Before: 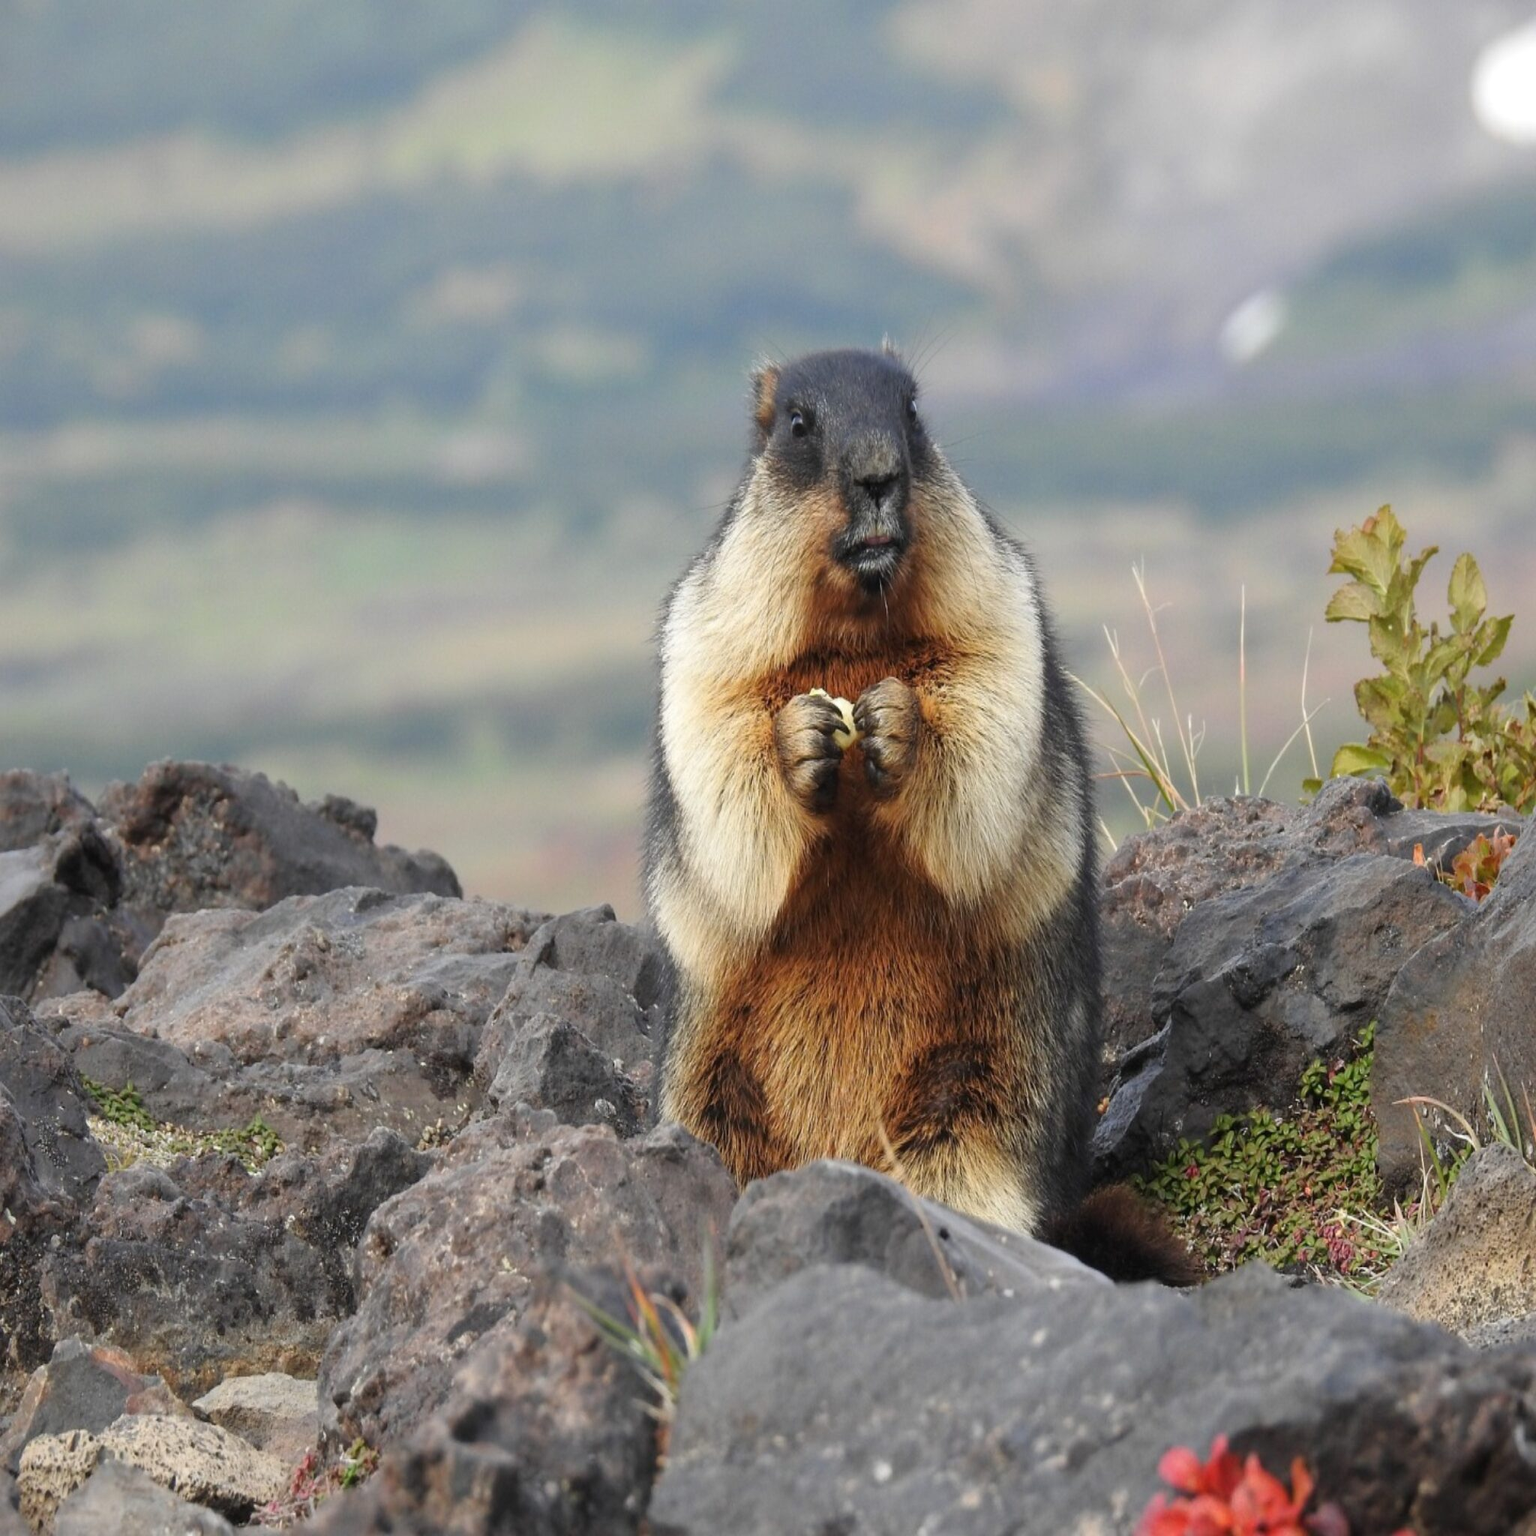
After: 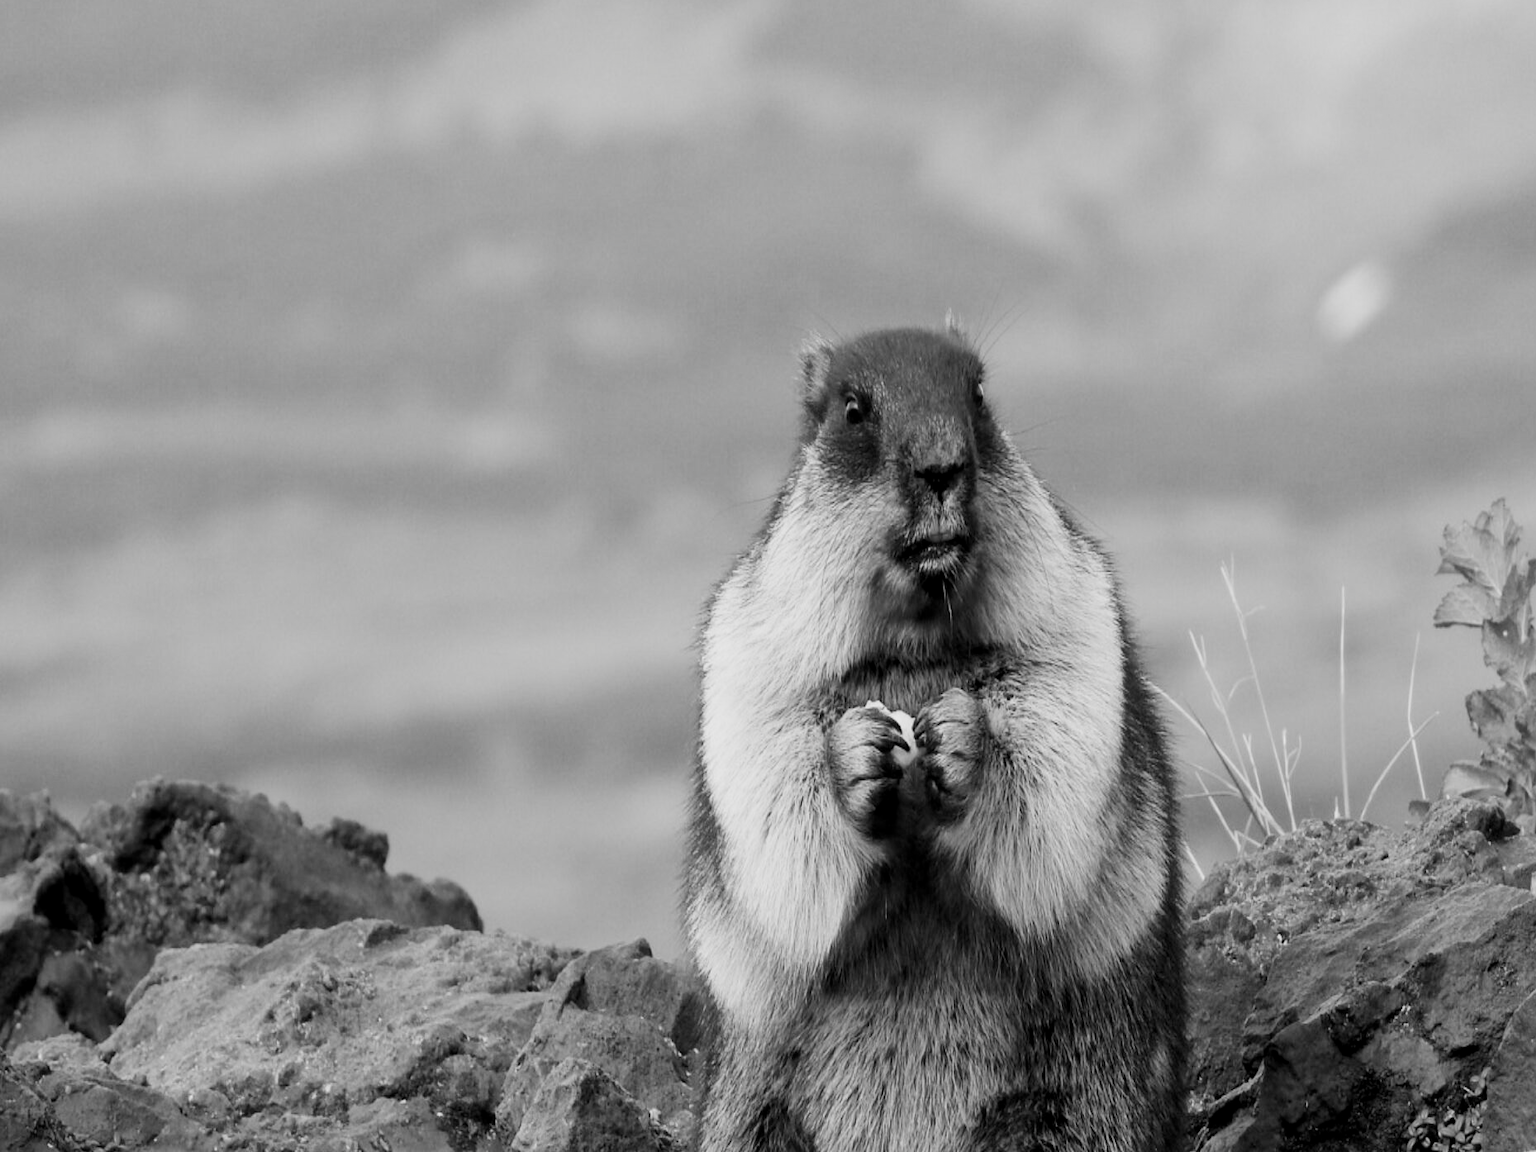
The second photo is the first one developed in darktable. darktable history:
filmic rgb: black relative exposure -5.07 EV, white relative exposure 3.52 EV, threshold 2.95 EV, hardness 3.16, contrast 1.195, highlights saturation mix -49.66%, color science v5 (2021), contrast in shadows safe, contrast in highlights safe, enable highlight reconstruction true
crop: left 1.568%, top 3.429%, right 7.623%, bottom 28.435%
local contrast: mode bilateral grid, contrast 21, coarseness 50, detail 119%, midtone range 0.2
shadows and highlights: shadows -0.29, highlights 41.34
